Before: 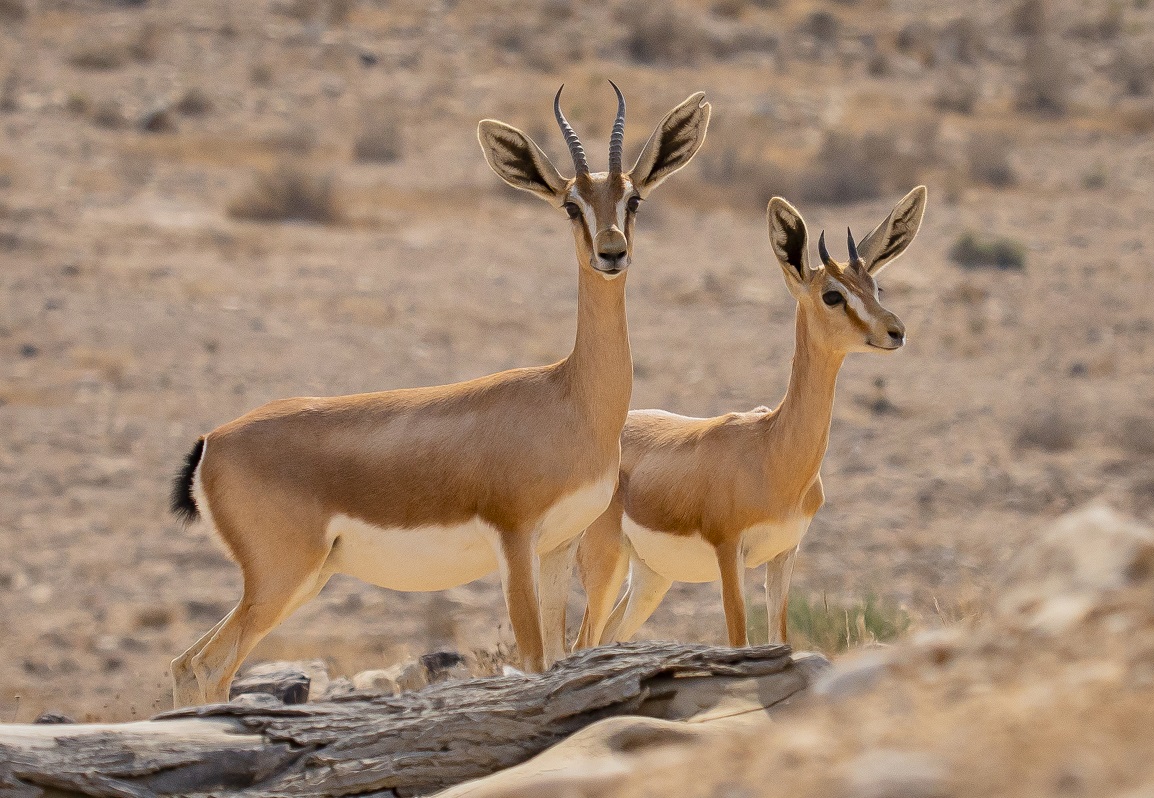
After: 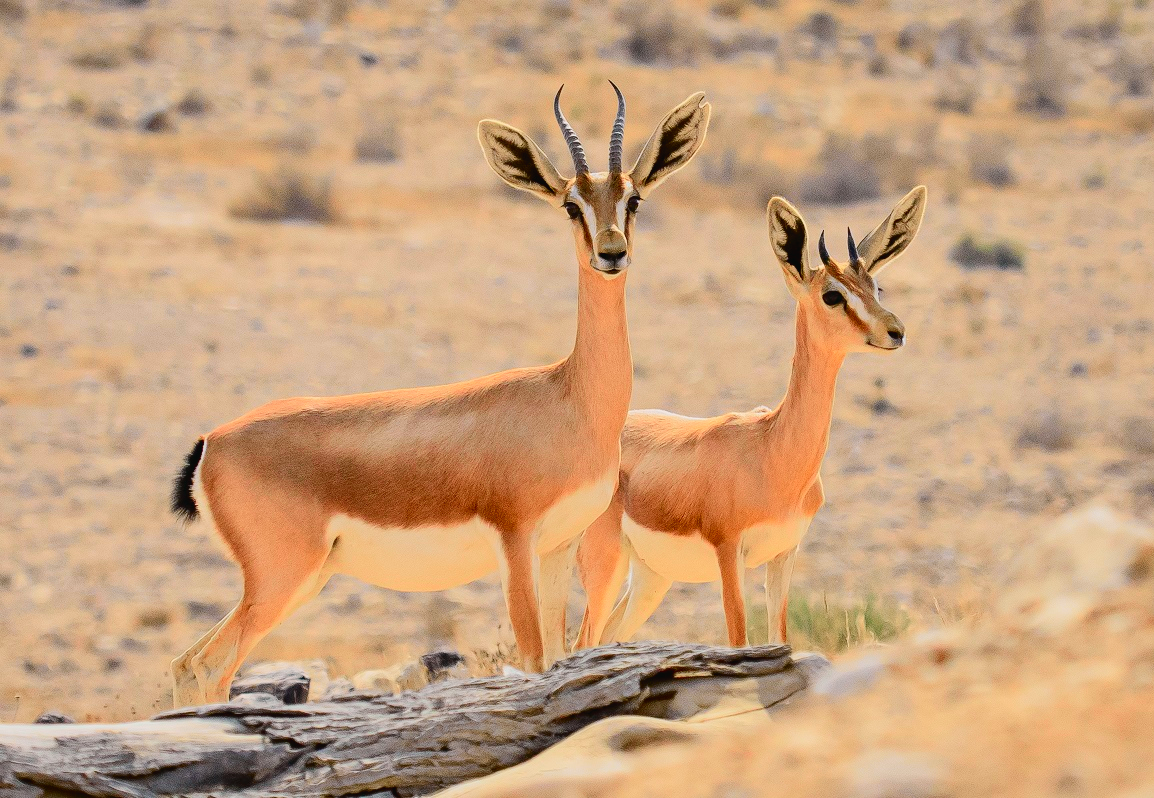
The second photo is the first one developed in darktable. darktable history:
tone curve: curves: ch0 [(0, 0.022) (0.114, 0.083) (0.281, 0.315) (0.447, 0.557) (0.588, 0.711) (0.786, 0.839) (0.999, 0.949)]; ch1 [(0, 0) (0.389, 0.352) (0.458, 0.433) (0.486, 0.474) (0.509, 0.505) (0.535, 0.53) (0.555, 0.557) (0.586, 0.622) (0.677, 0.724) (1, 1)]; ch2 [(0, 0) (0.369, 0.388) (0.449, 0.431) (0.501, 0.5) (0.528, 0.52) (0.561, 0.59) (0.697, 0.721) (1, 1)], color space Lab, independent channels, preserve colors none
